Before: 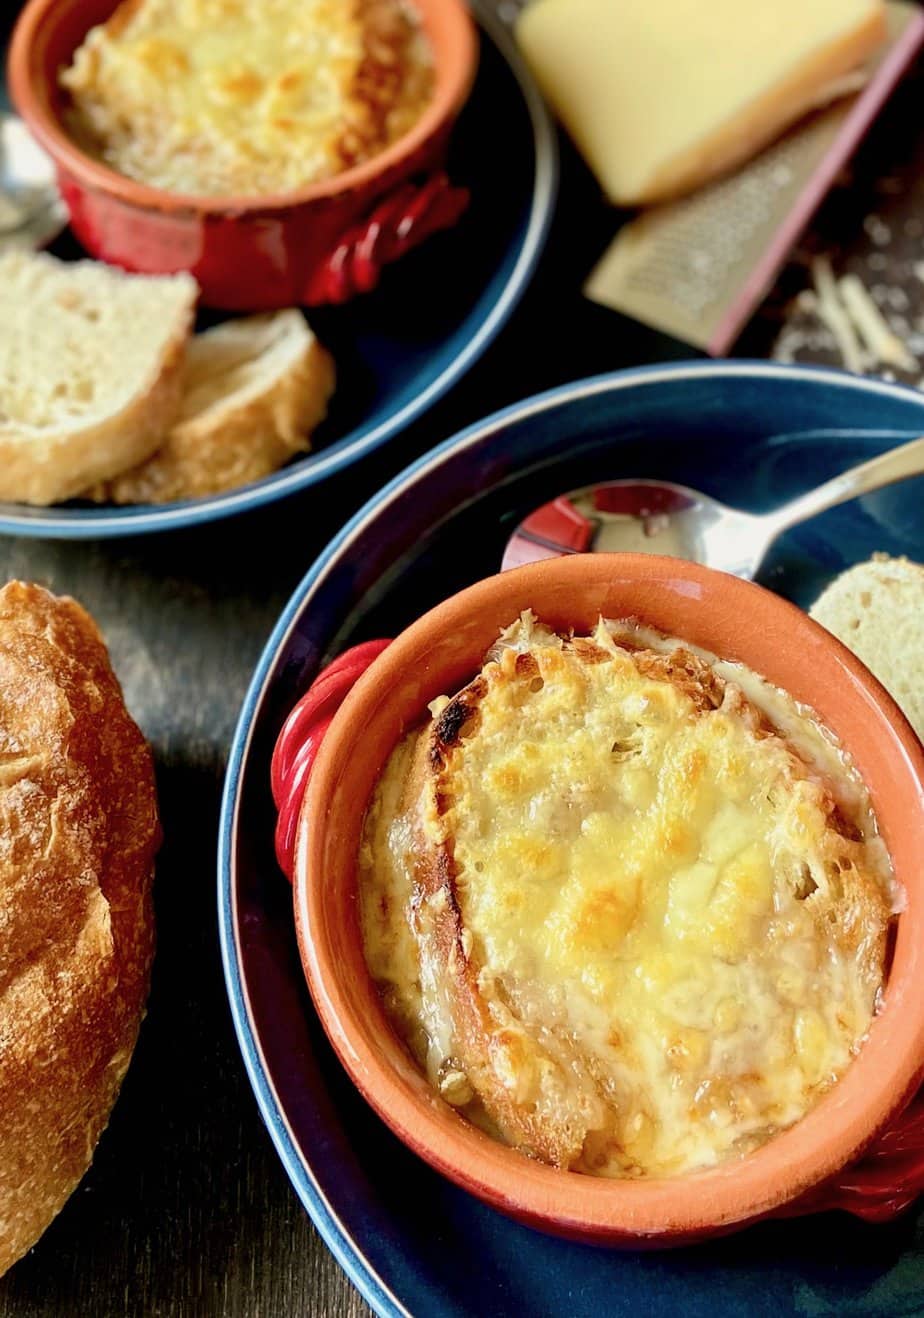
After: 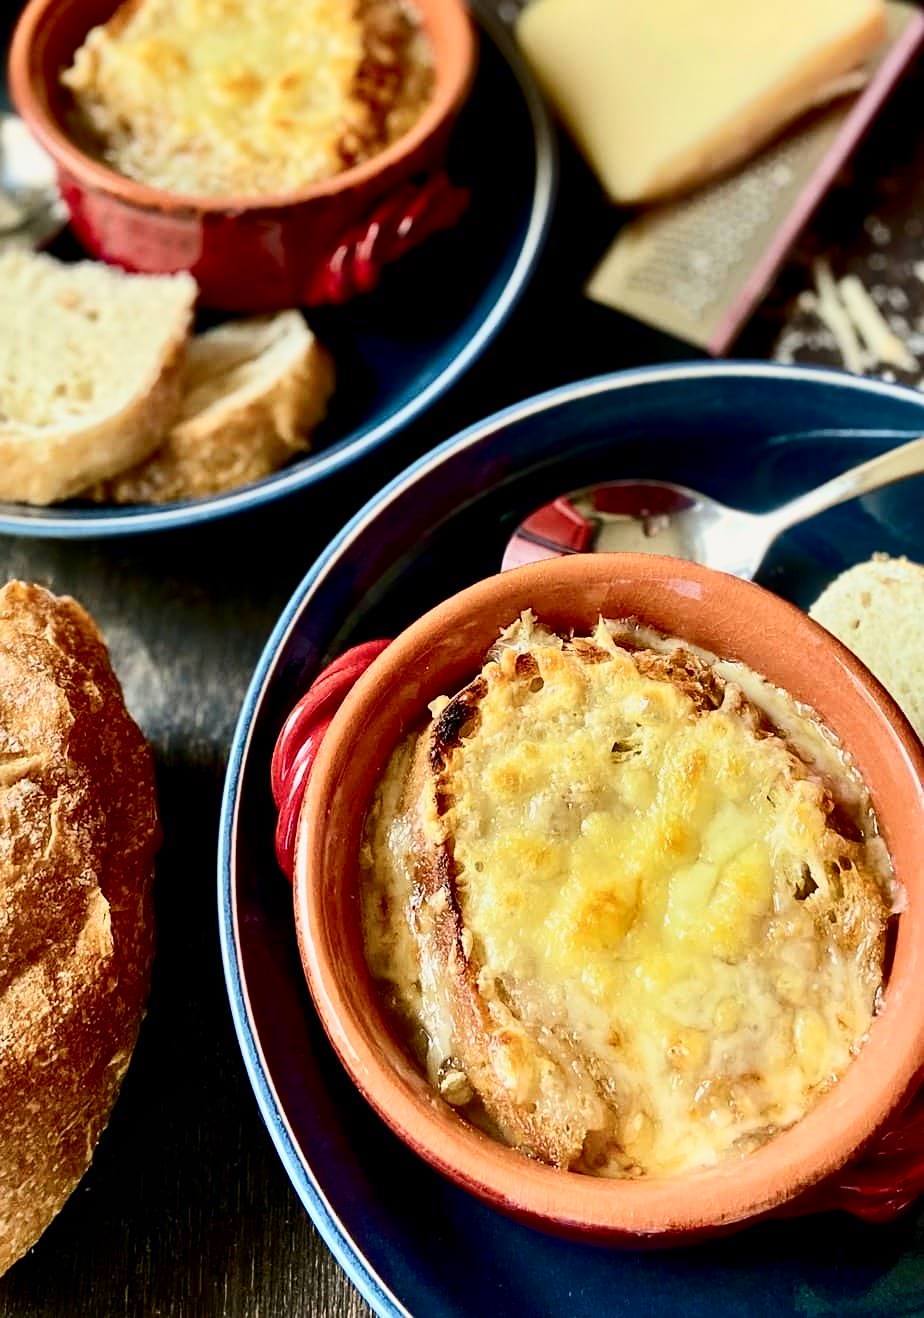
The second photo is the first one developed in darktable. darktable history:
contrast brightness saturation: contrast 0.28
sharpen: amount 0.2
shadows and highlights: shadows 43.71, white point adjustment -1.46, soften with gaussian
